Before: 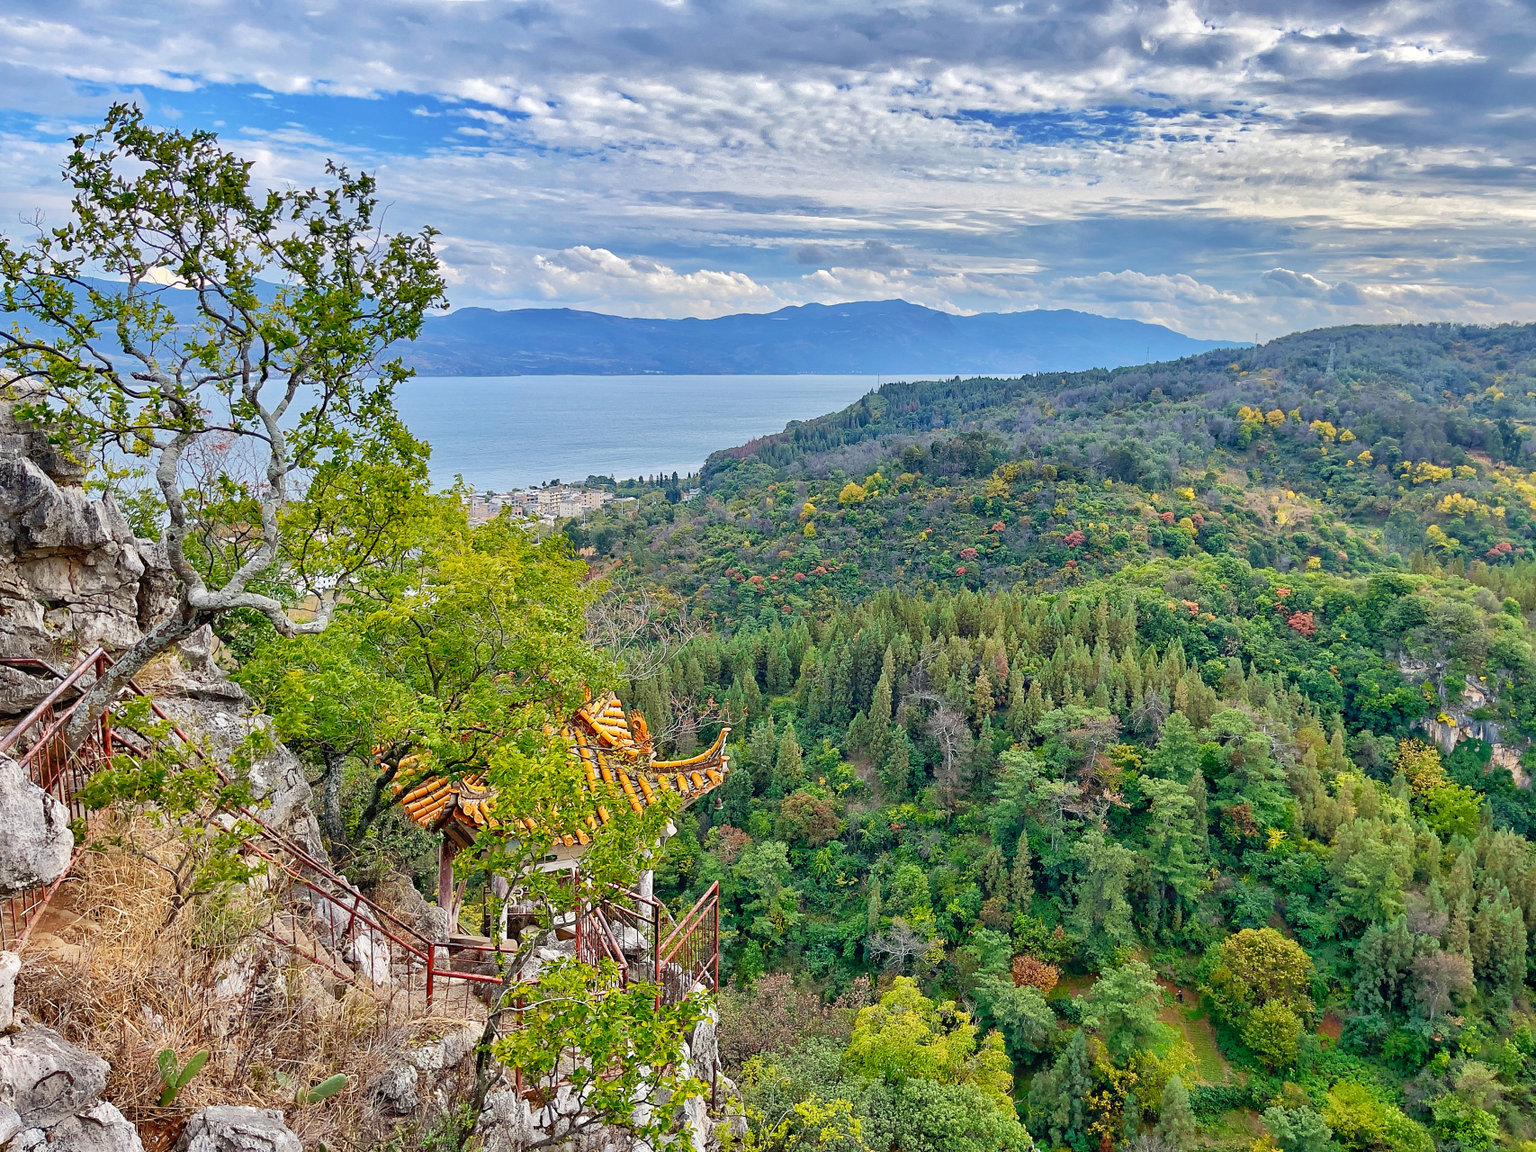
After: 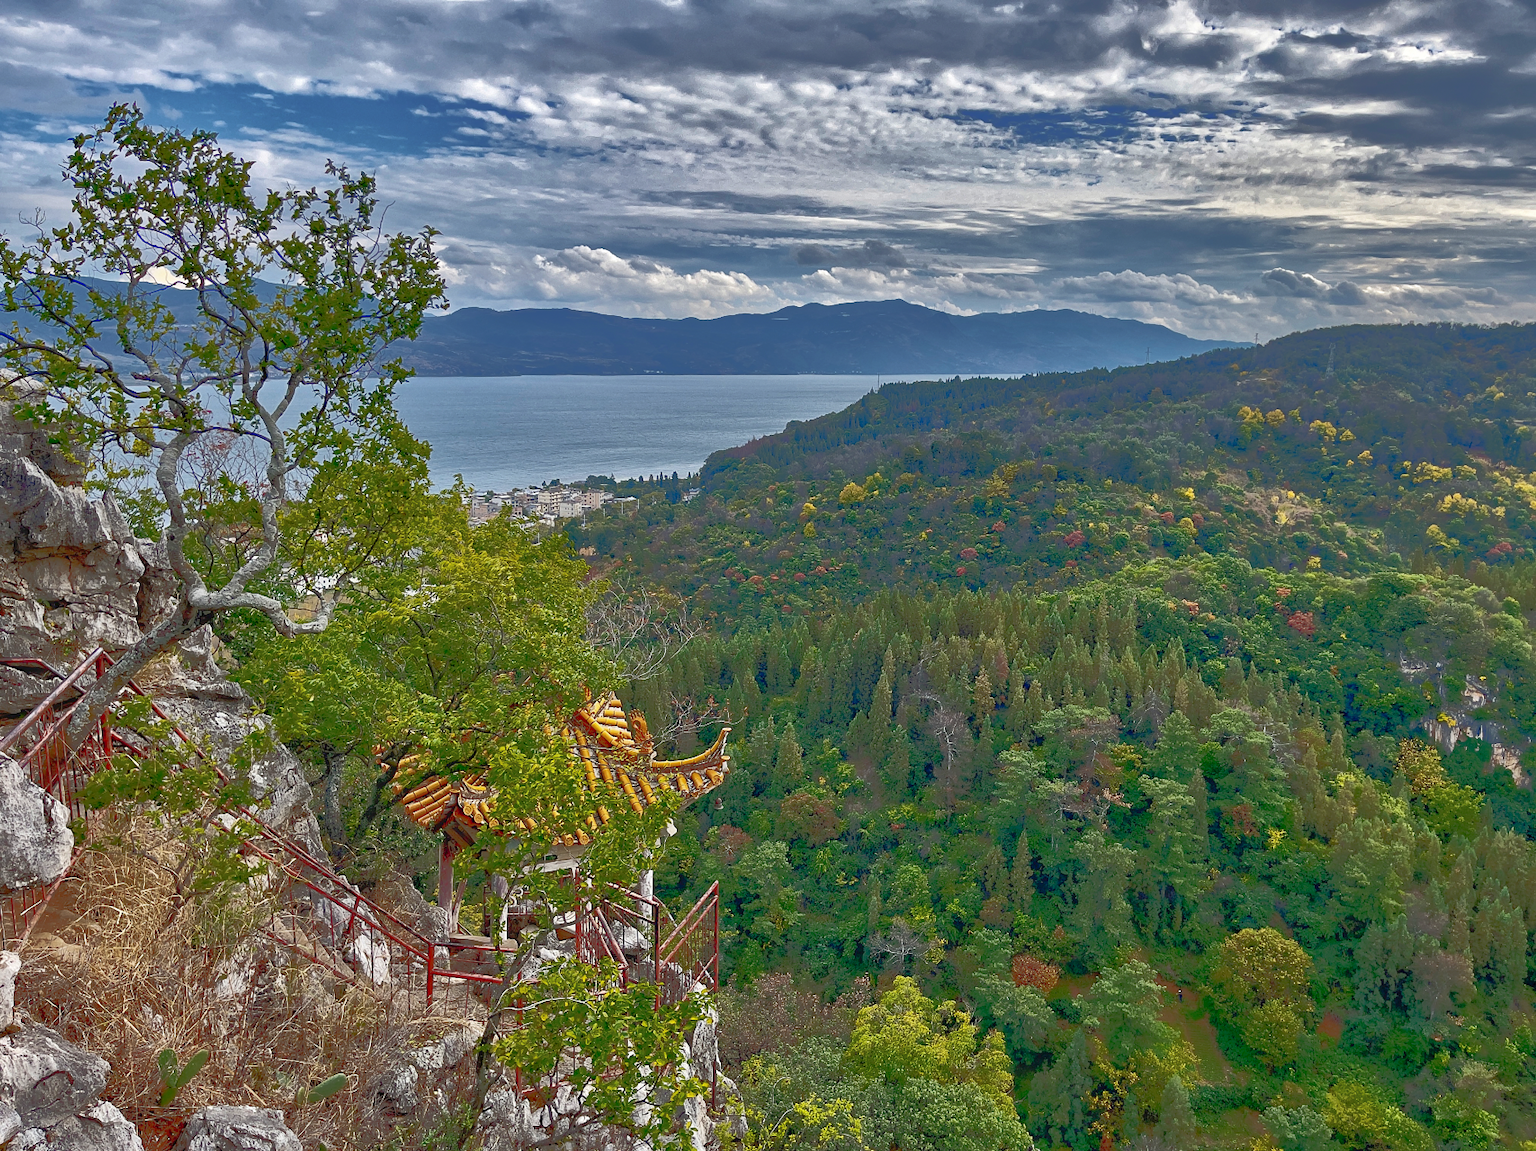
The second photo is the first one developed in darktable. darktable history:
tone curve: curves: ch0 [(0, 0) (0.003, 0.032) (0.53, 0.368) (0.901, 0.866) (1, 1)], color space Lab, linked channels, preserve colors none
